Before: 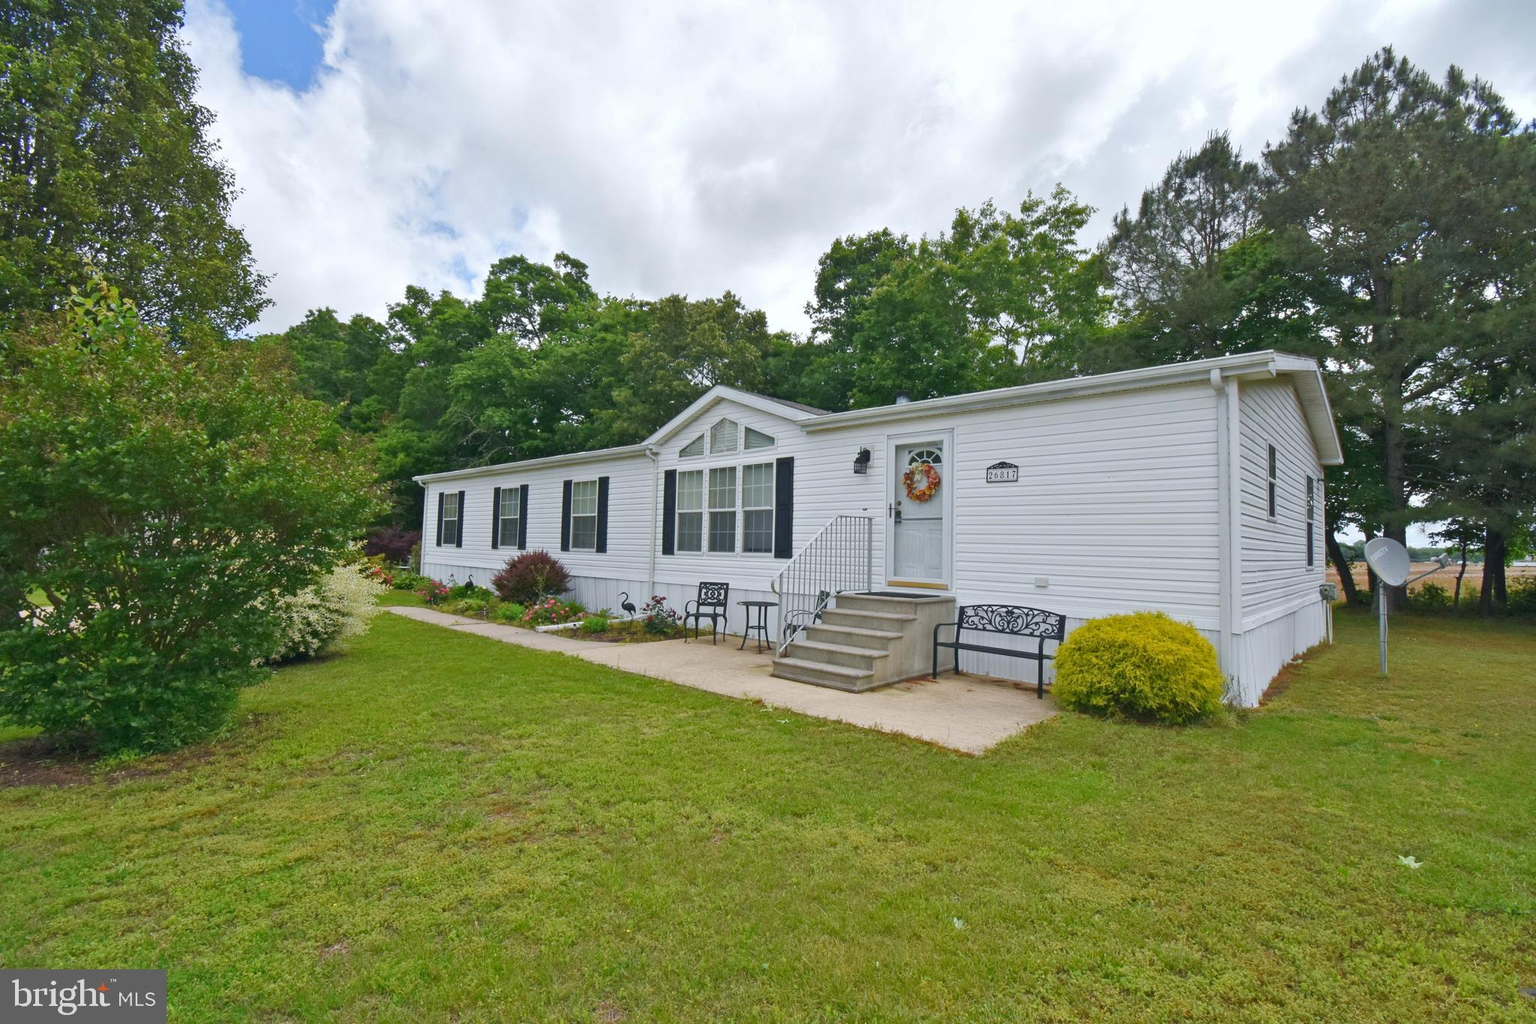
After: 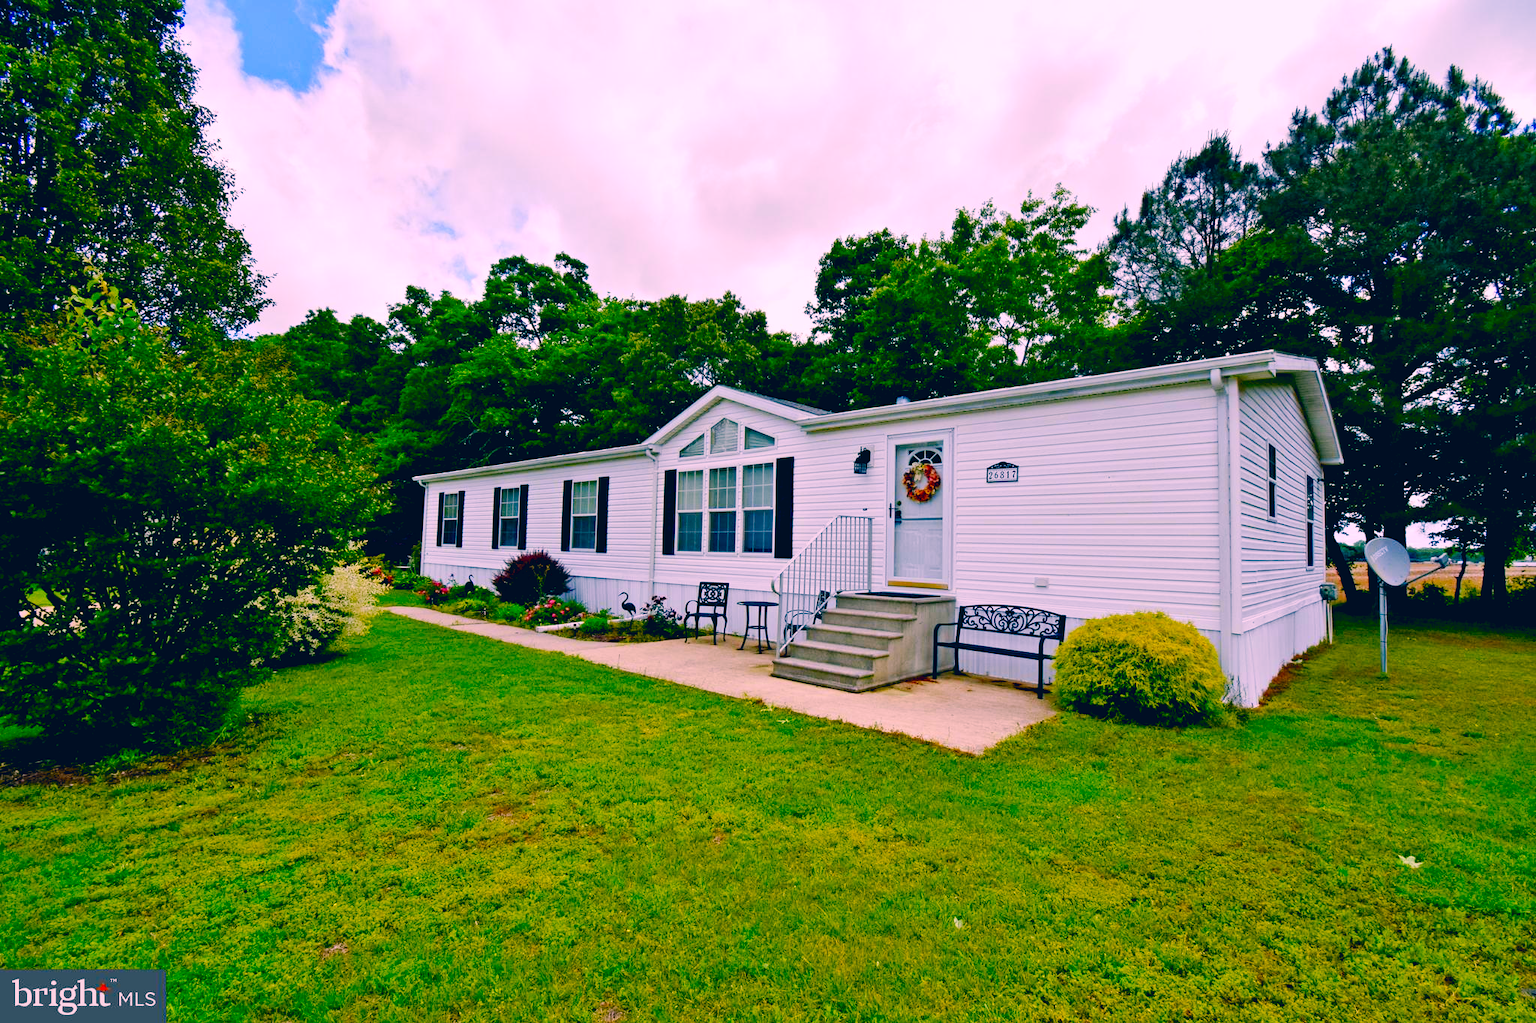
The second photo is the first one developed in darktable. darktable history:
tone curve: curves: ch0 [(0, 0) (0.037, 0.025) (0.131, 0.093) (0.275, 0.256) (0.476, 0.517) (0.607, 0.667) (0.691, 0.745) (0.789, 0.836) (0.911, 0.925) (0.997, 0.995)]; ch1 [(0, 0) (0.301, 0.3) (0.444, 0.45) (0.493, 0.495) (0.507, 0.503) (0.534, 0.533) (0.582, 0.58) (0.658, 0.693) (0.746, 0.77) (1, 1)]; ch2 [(0, 0) (0.246, 0.233) (0.36, 0.352) (0.415, 0.418) (0.476, 0.492) (0.502, 0.504) (0.525, 0.518) (0.539, 0.544) (0.586, 0.602) (0.634, 0.651) (0.706, 0.727) (0.853, 0.852) (1, 0.951)], preserve colors none
exposure: black level correction 0.047, exposure 0.012 EV, compensate highlight preservation false
color correction: highlights a* 16.27, highlights b* 0.334, shadows a* -14.94, shadows b* -14.69, saturation 1.5
